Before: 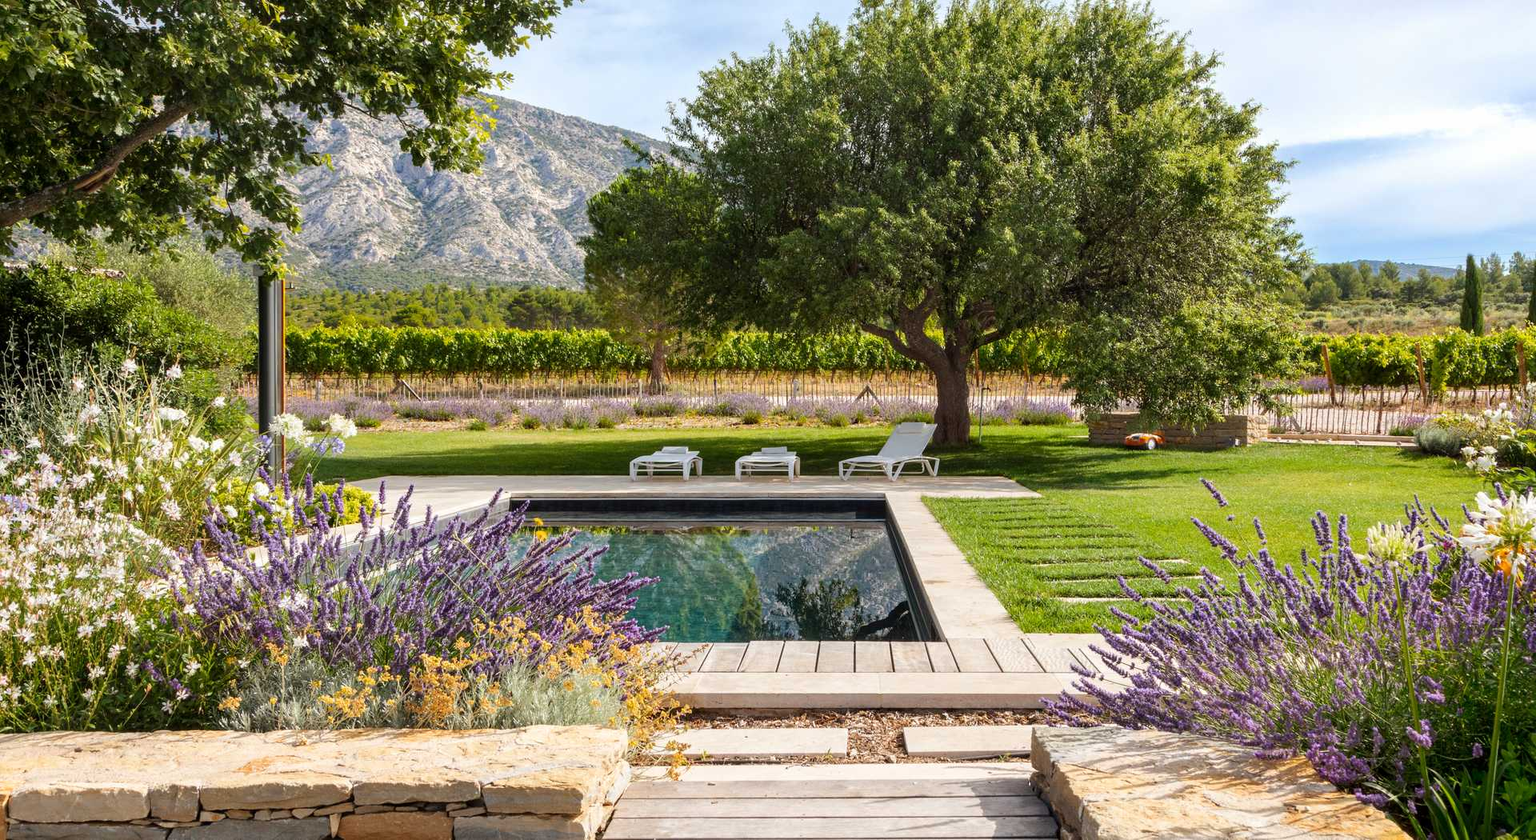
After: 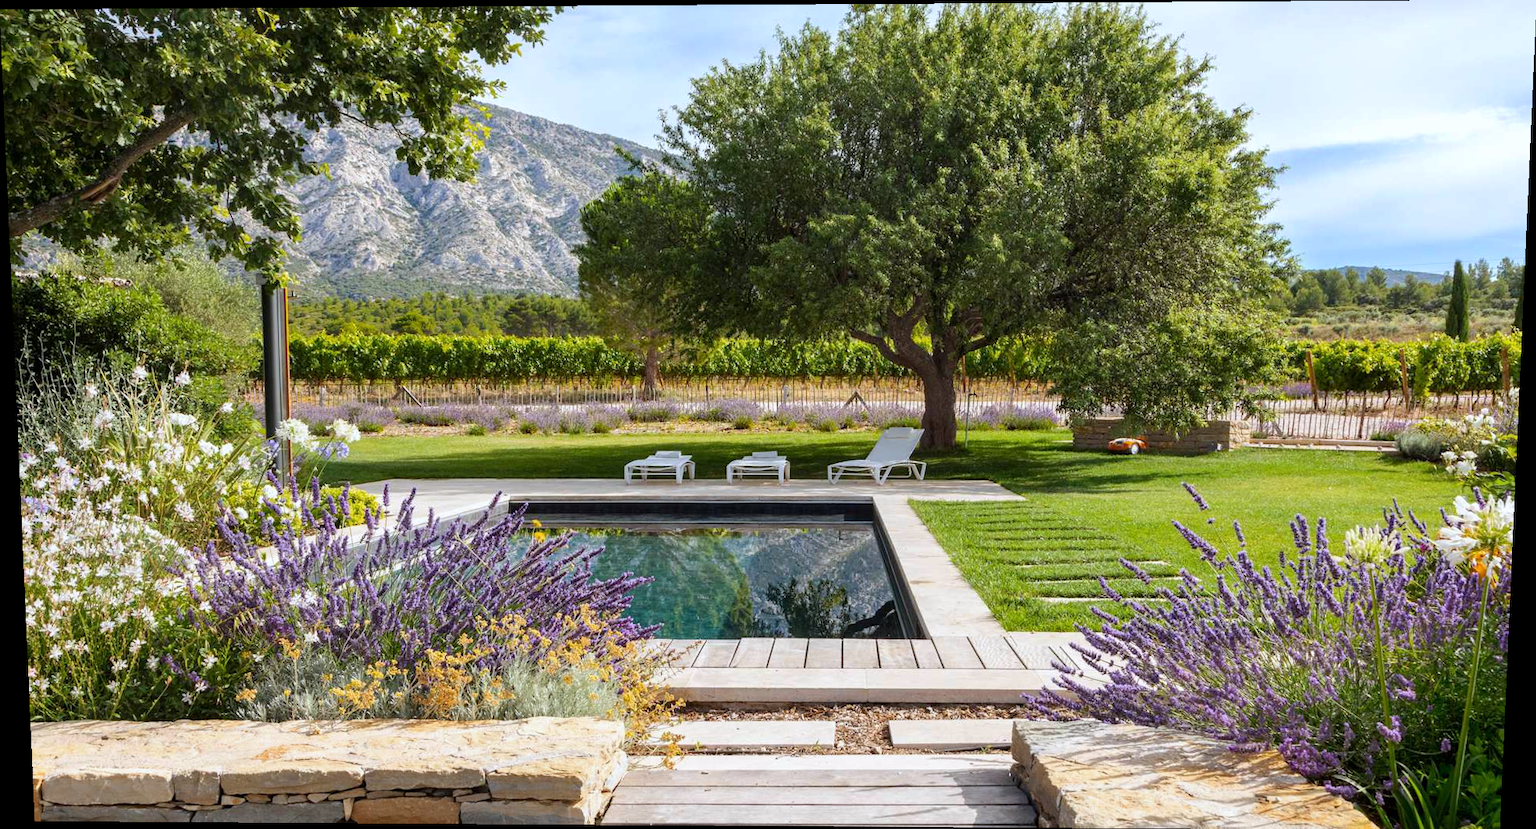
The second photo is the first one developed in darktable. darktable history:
rotate and perspective: lens shift (vertical) 0.048, lens shift (horizontal) -0.024, automatic cropping off
white balance: red 0.967, blue 1.049
